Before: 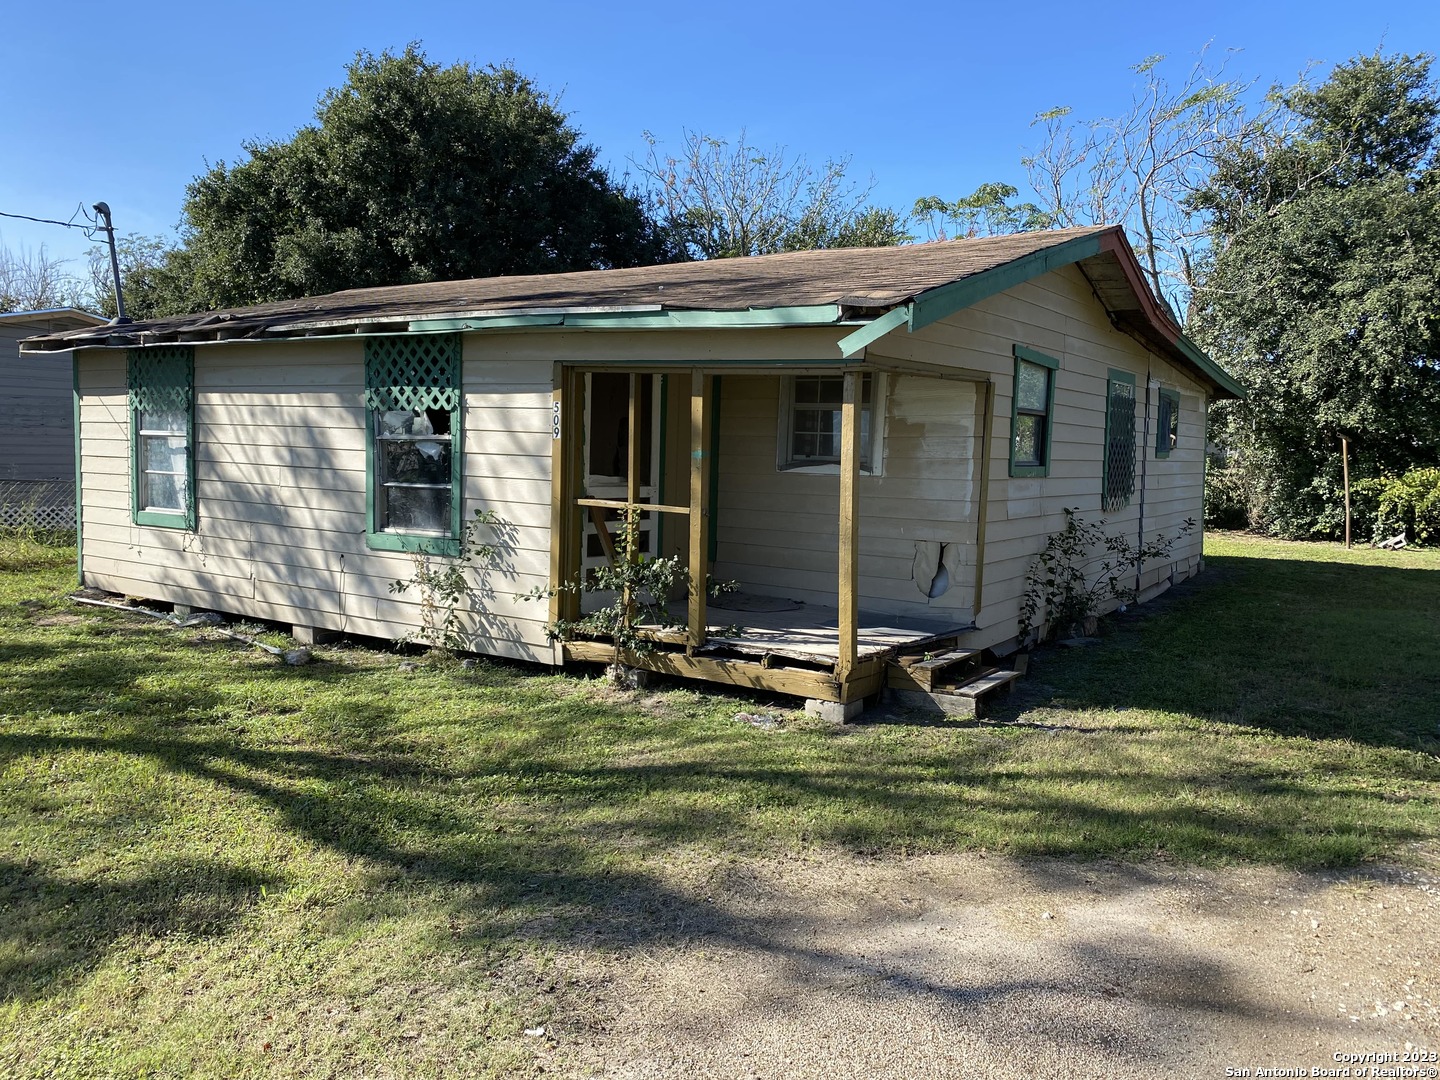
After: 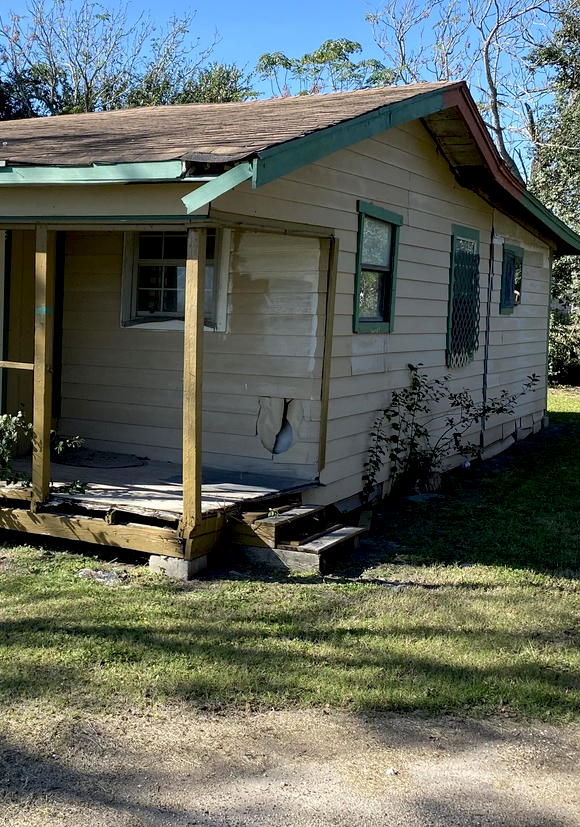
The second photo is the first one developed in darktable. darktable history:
crop: left 45.603%, top 13.42%, right 14.06%, bottom 9.961%
exposure: black level correction 0.007, exposure 0.089 EV, compensate exposure bias true, compensate highlight preservation false
